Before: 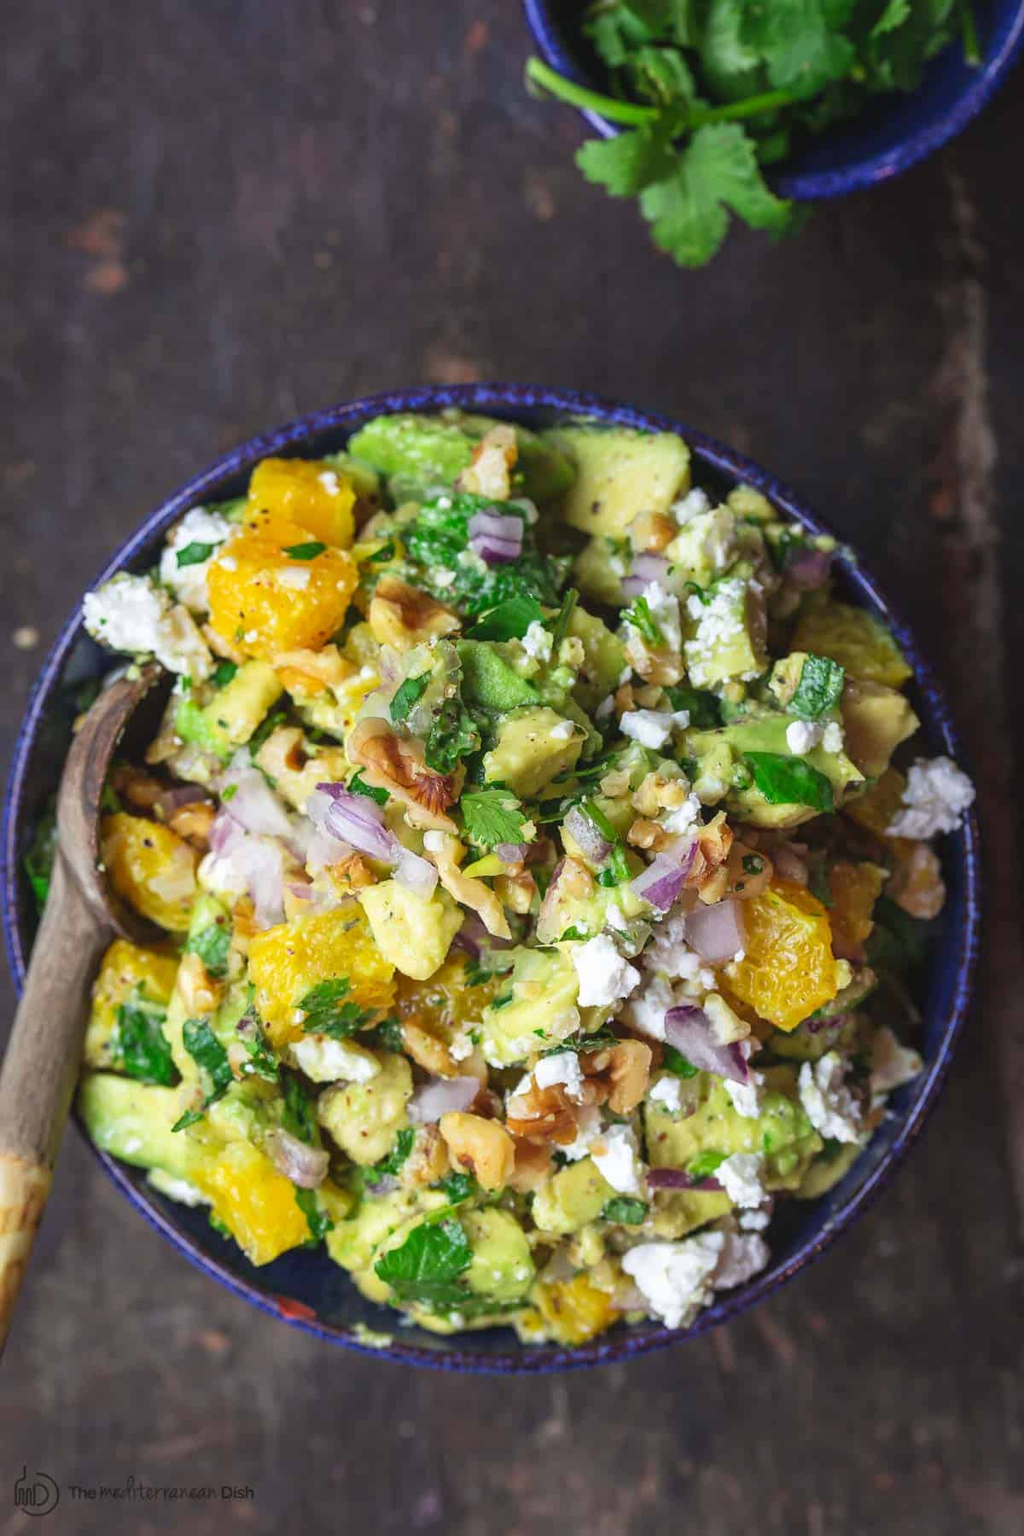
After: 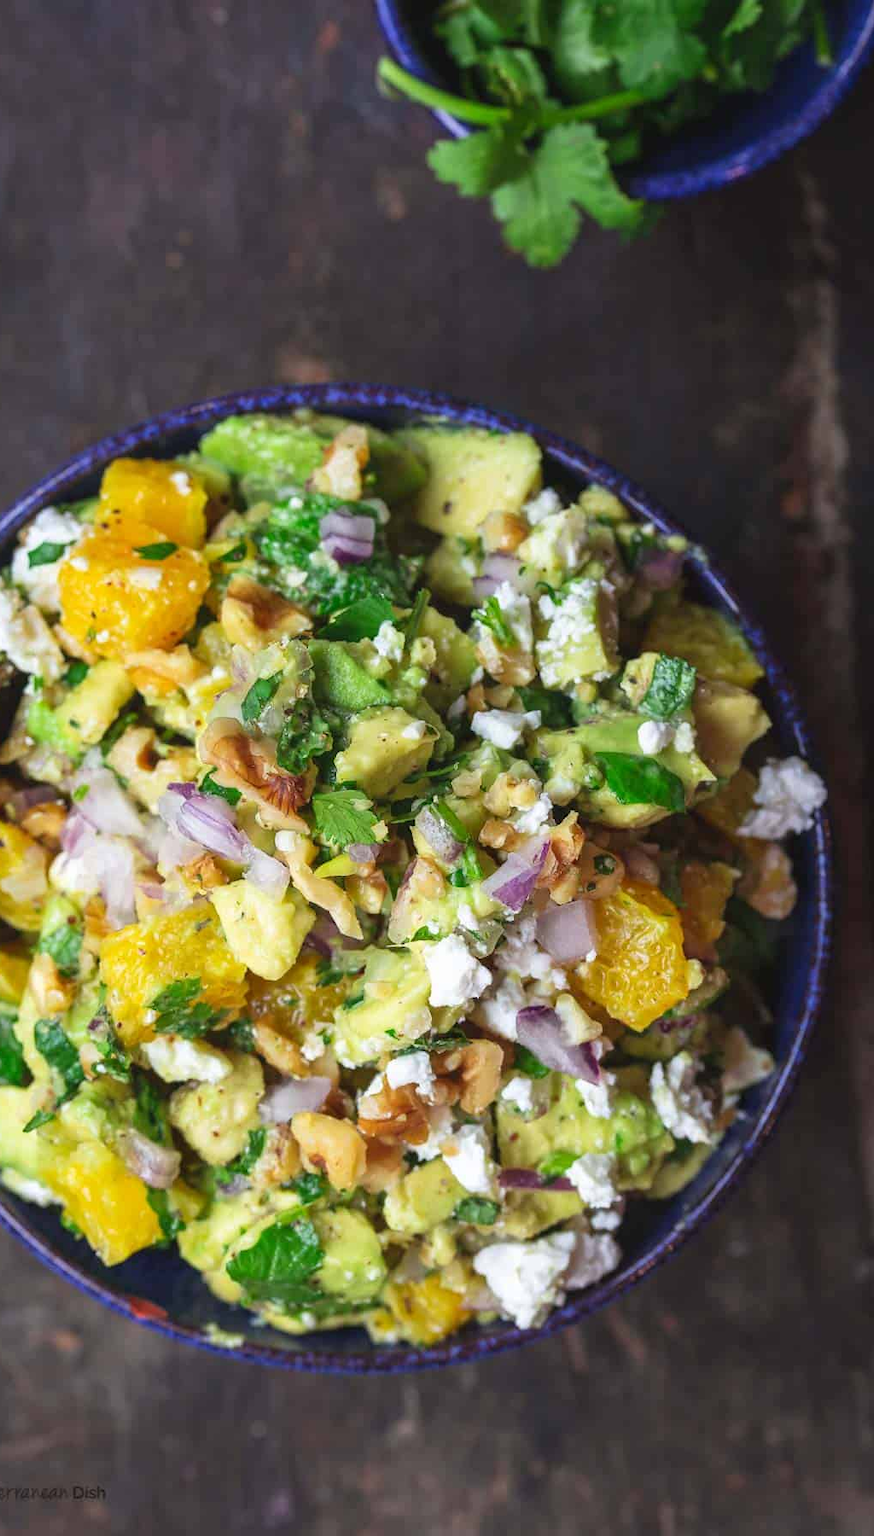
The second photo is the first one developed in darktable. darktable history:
crop and rotate: left 14.552%
